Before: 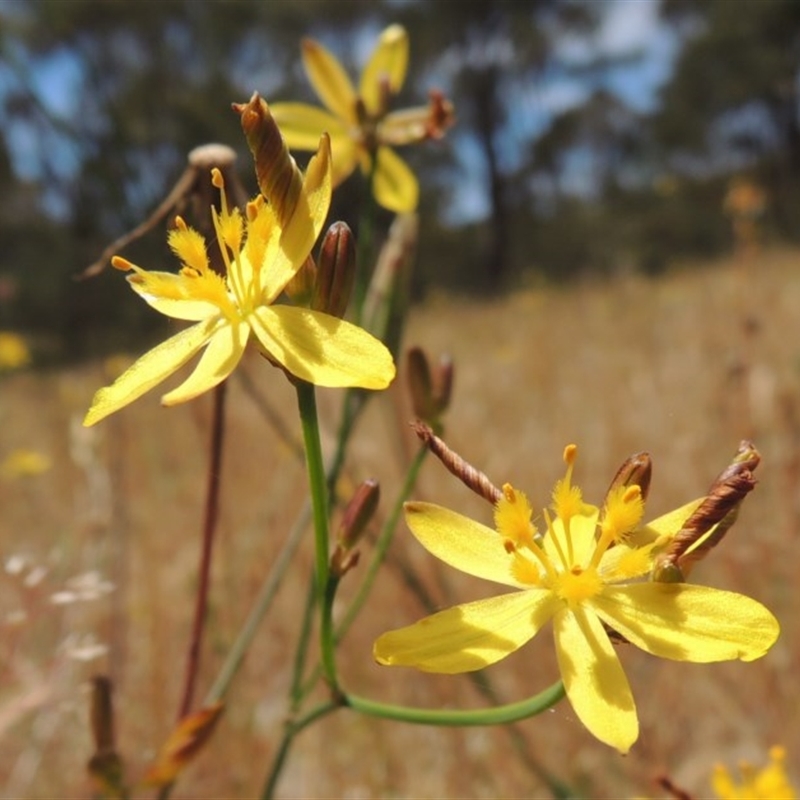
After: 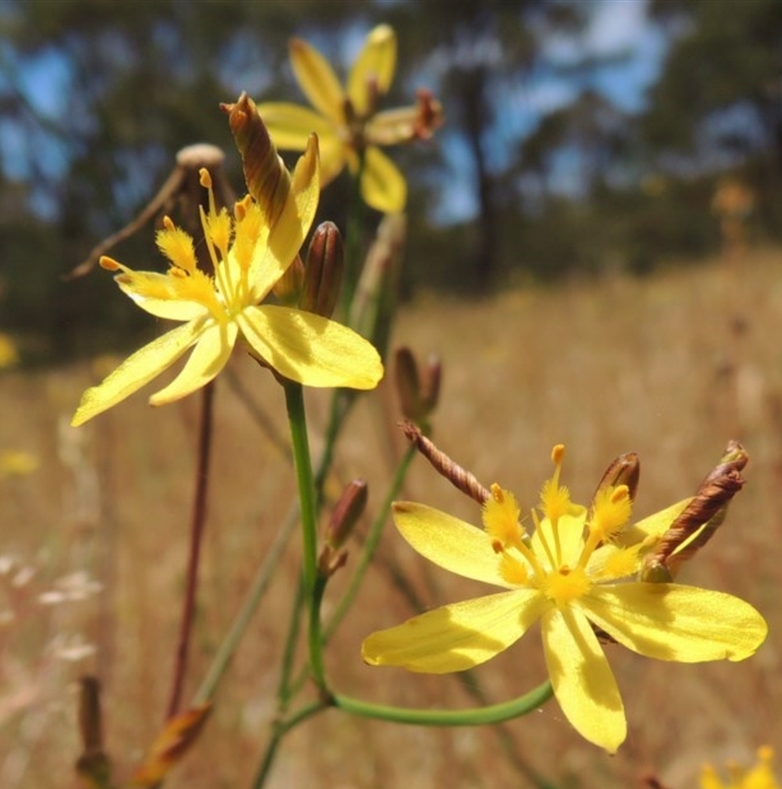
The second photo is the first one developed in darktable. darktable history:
velvia: on, module defaults
crop and rotate: left 1.511%, right 0.678%, bottom 1.35%
